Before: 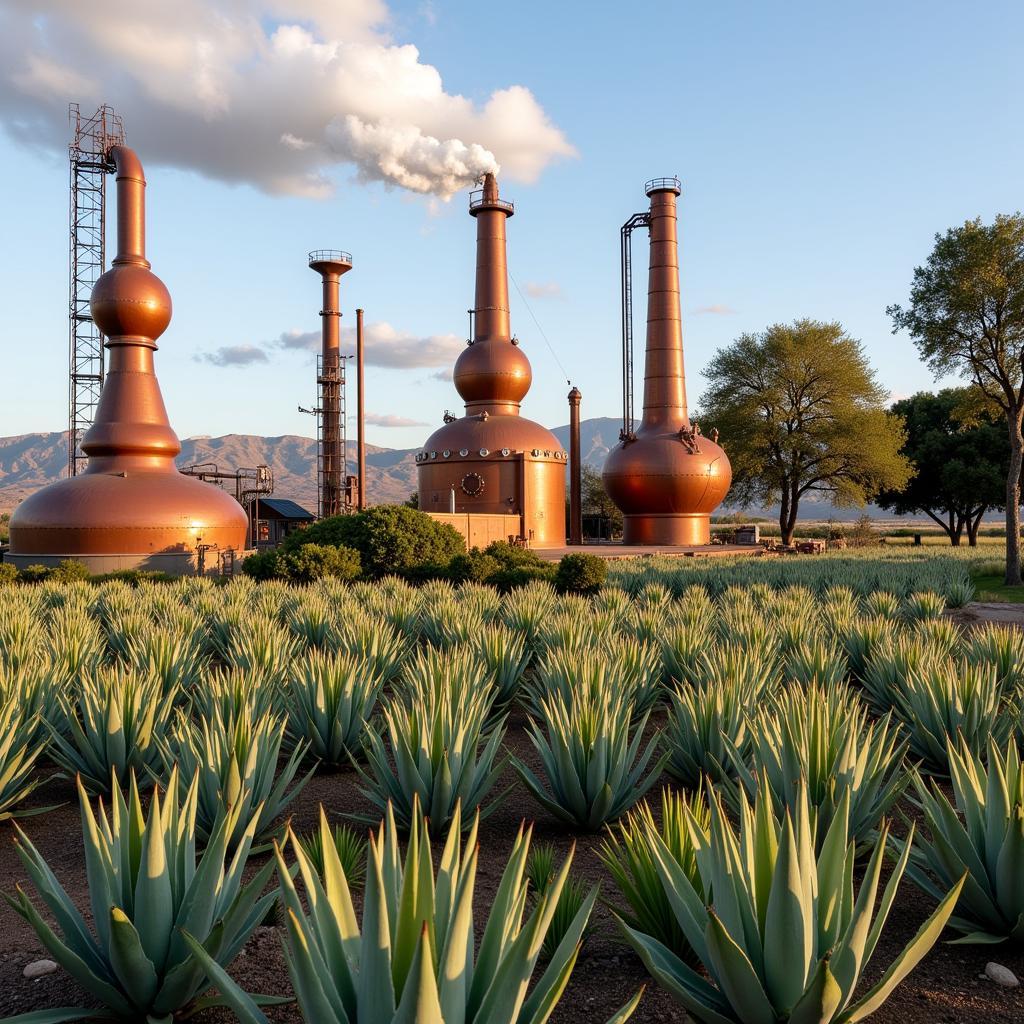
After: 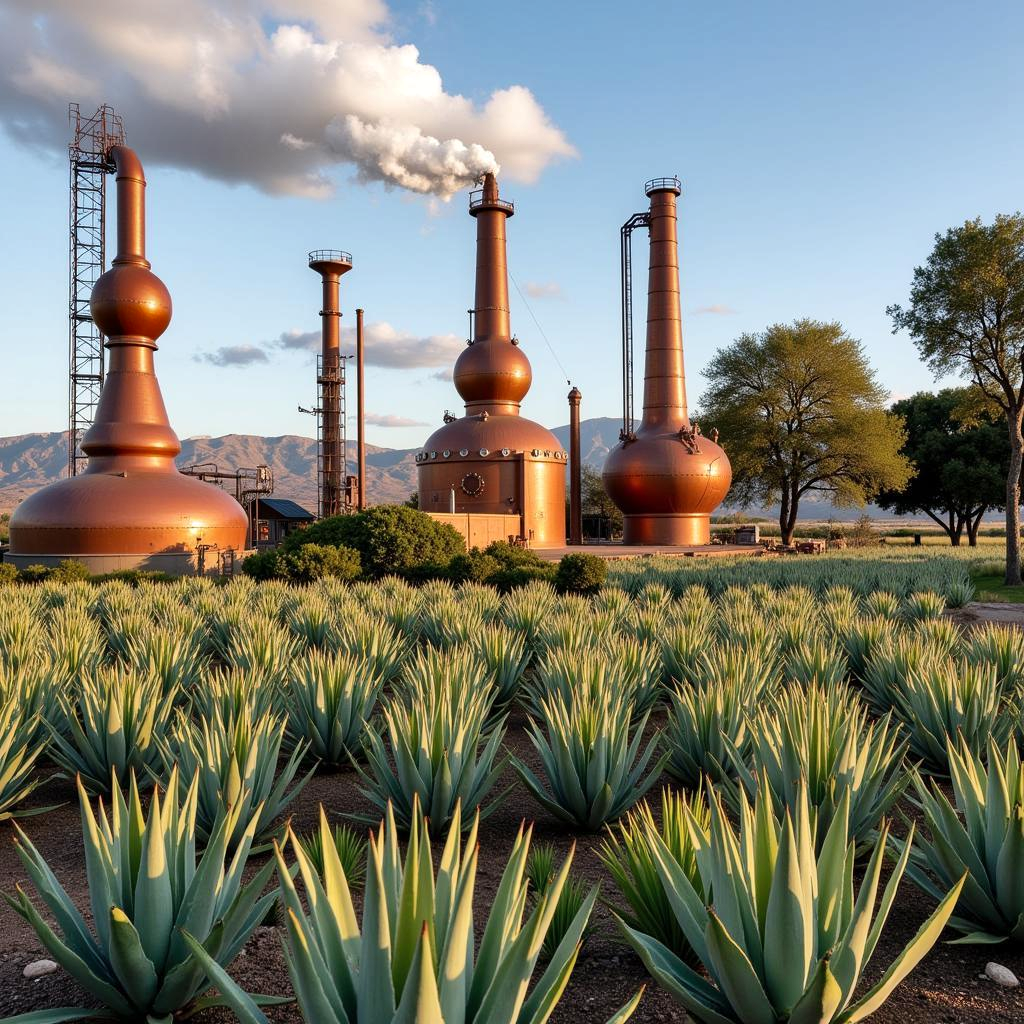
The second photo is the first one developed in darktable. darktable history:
base curve: preserve colors none
shadows and highlights: white point adjustment 0.863, soften with gaussian
